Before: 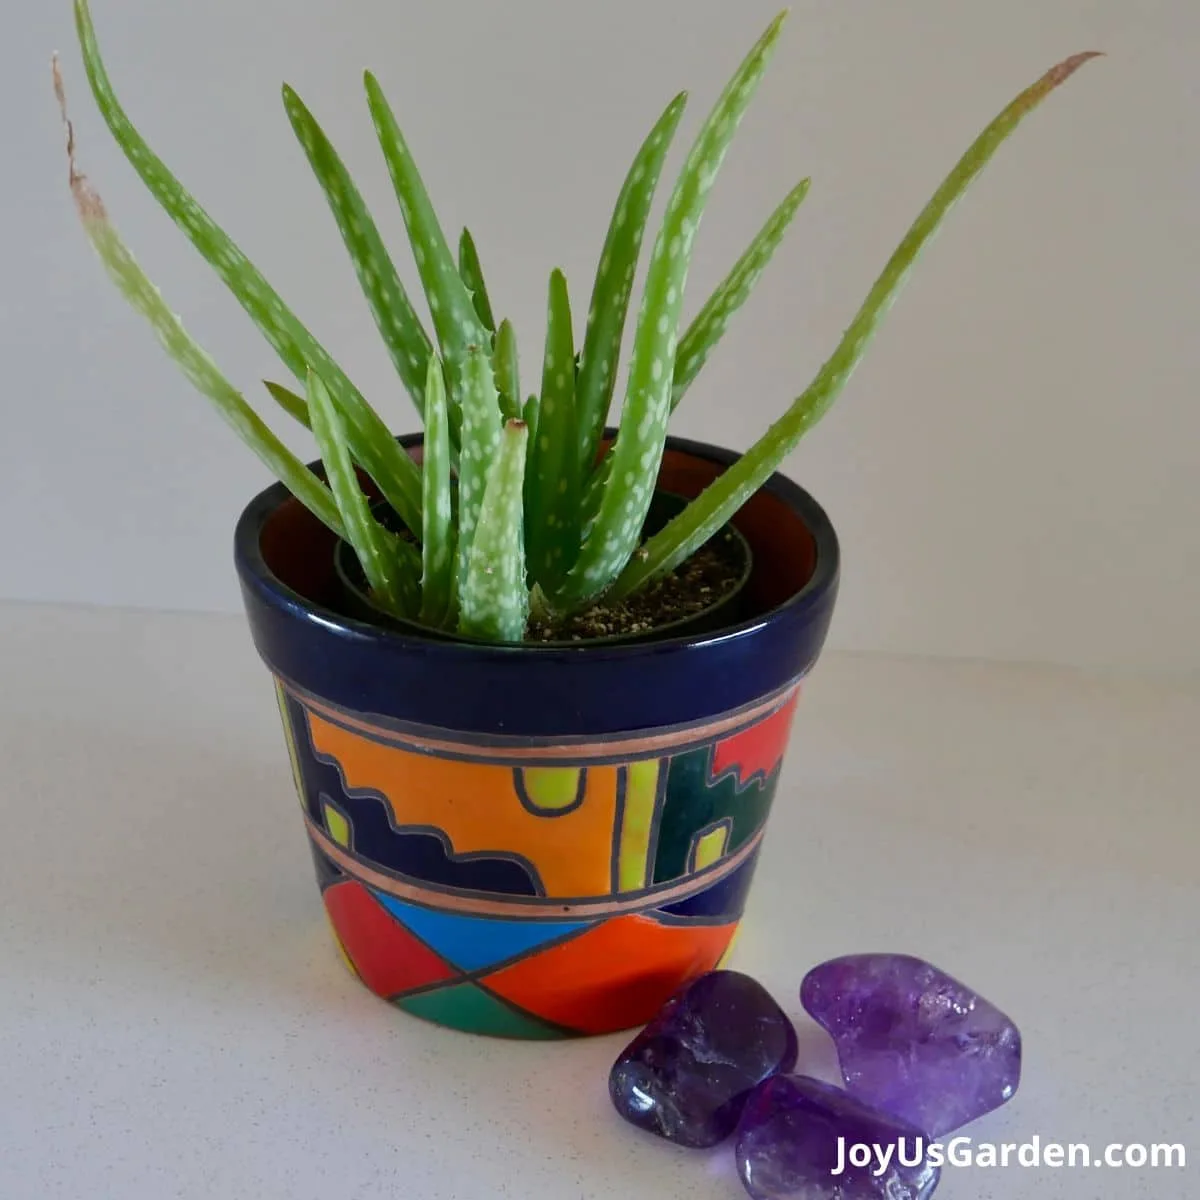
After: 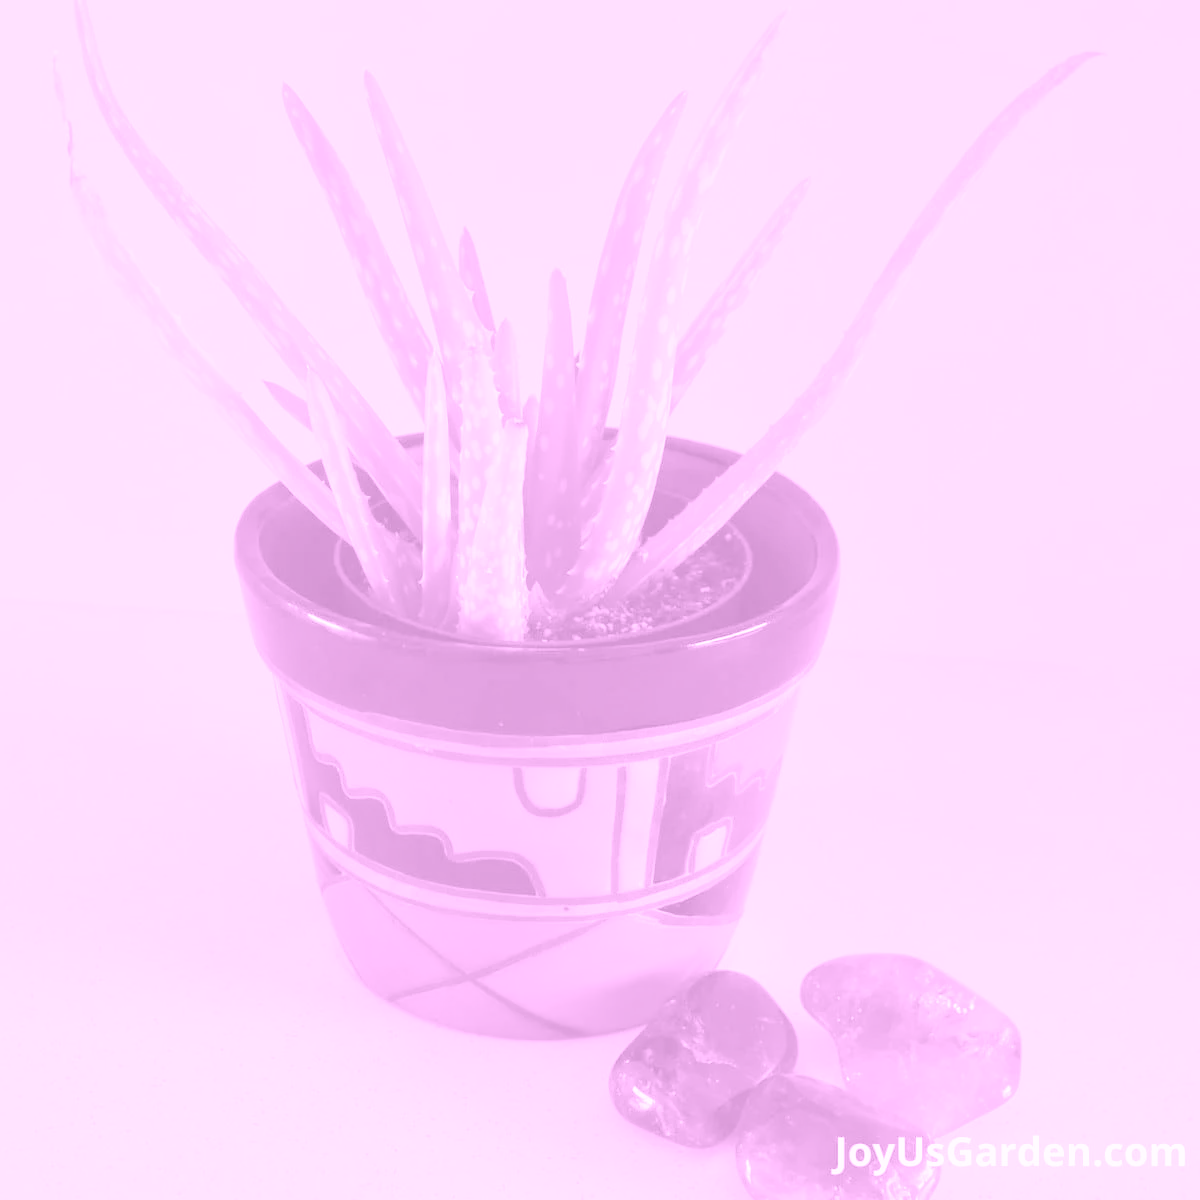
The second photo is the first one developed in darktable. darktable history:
exposure: black level correction 0, exposure 1.1 EV, compensate exposure bias true, compensate highlight preservation false
vibrance: on, module defaults
colorize: hue 331.2°, saturation 75%, source mix 30.28%, lightness 70.52%, version 1
contrast brightness saturation: brightness 0.15
